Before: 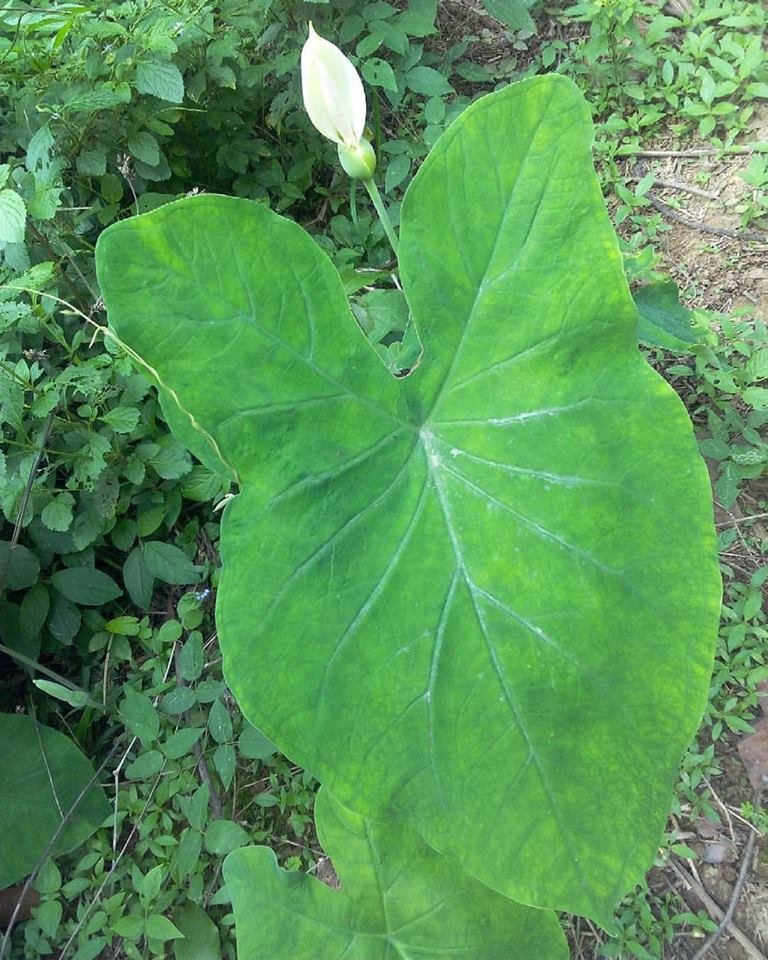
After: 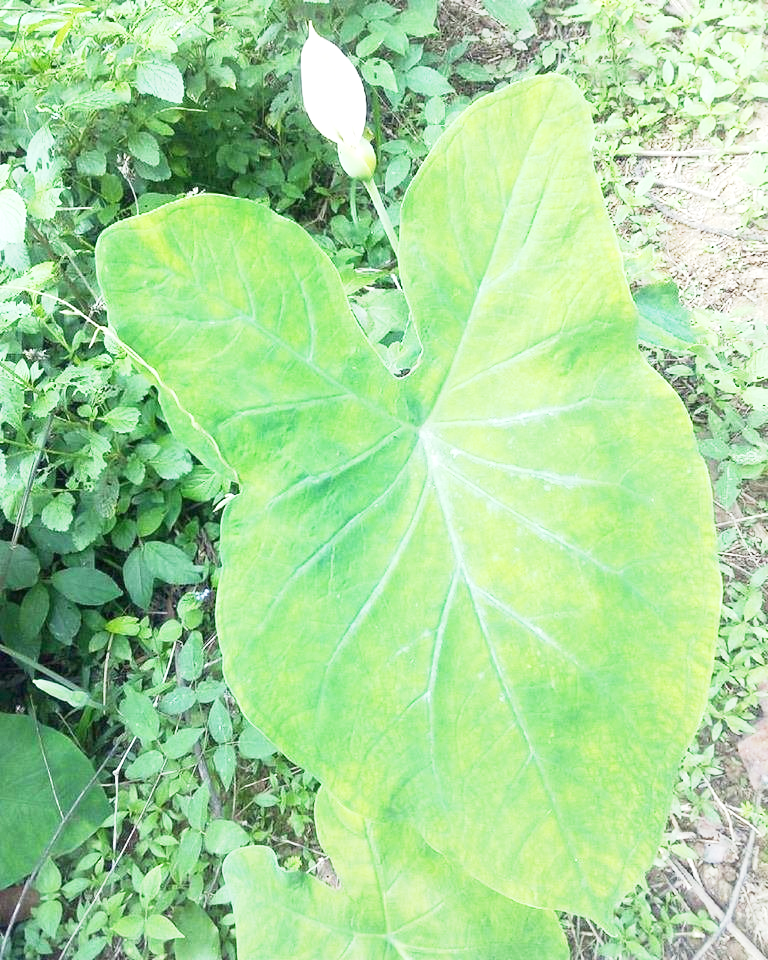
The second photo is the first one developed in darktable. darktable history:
exposure: black level correction 0, exposure 1.199 EV, compensate highlight preservation false
base curve: curves: ch0 [(0, 0) (0.088, 0.125) (0.176, 0.251) (0.354, 0.501) (0.613, 0.749) (1, 0.877)], preserve colors none
